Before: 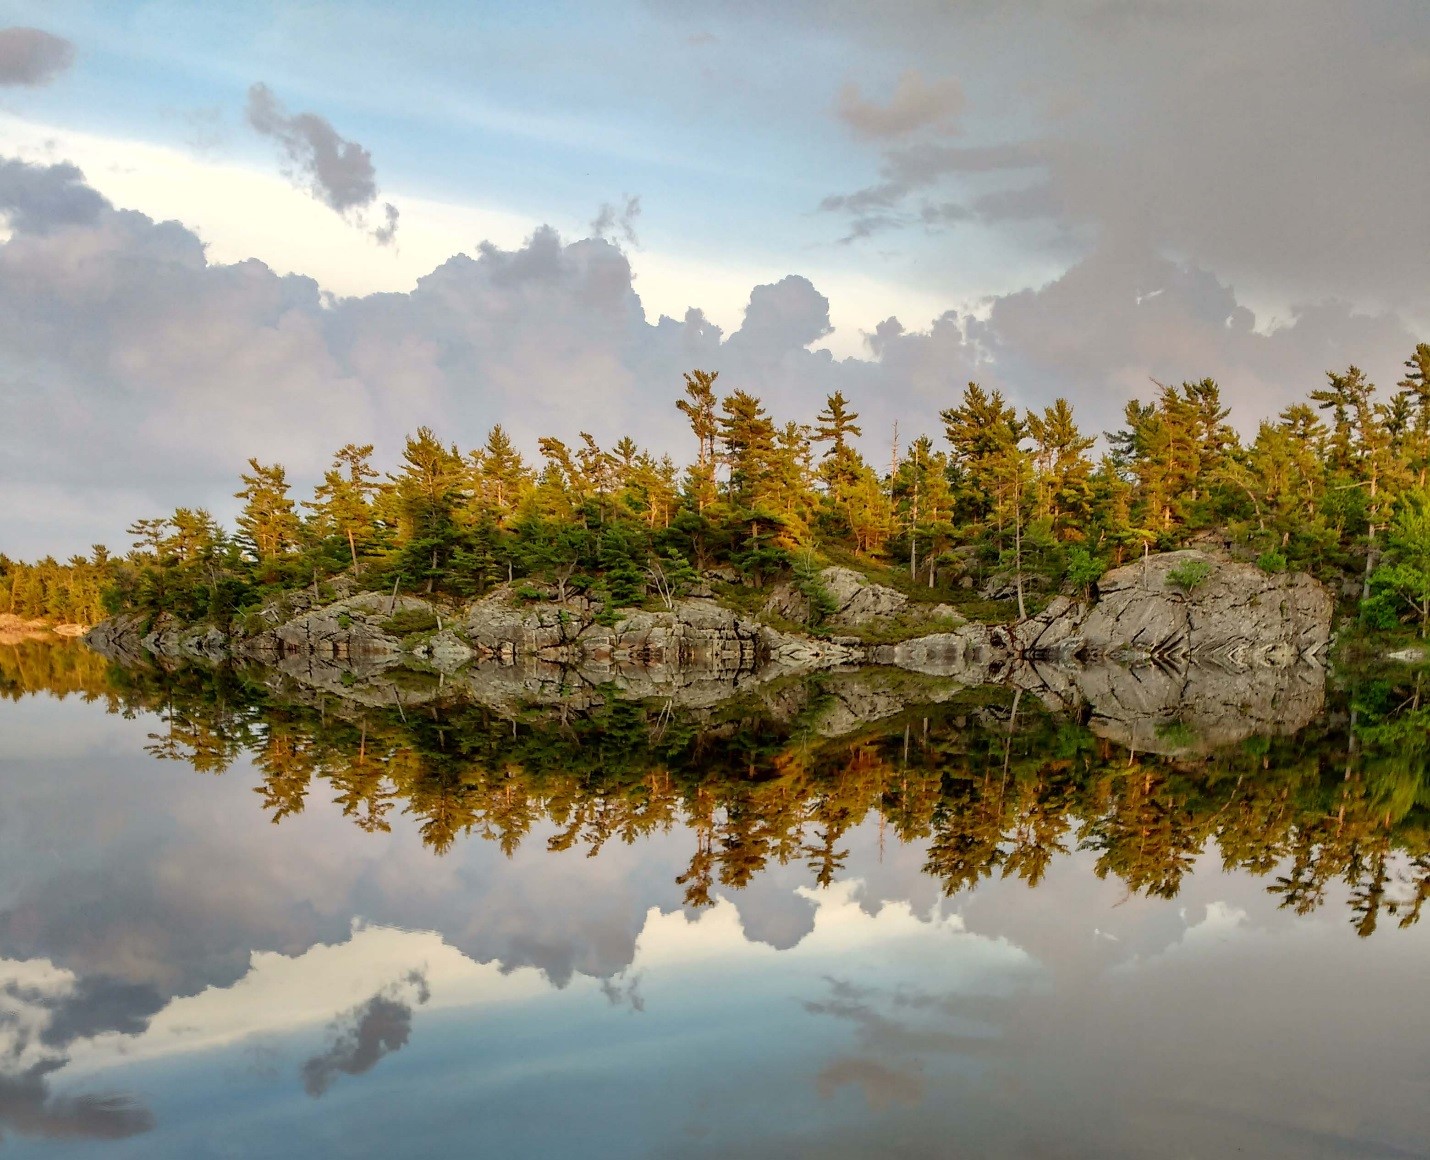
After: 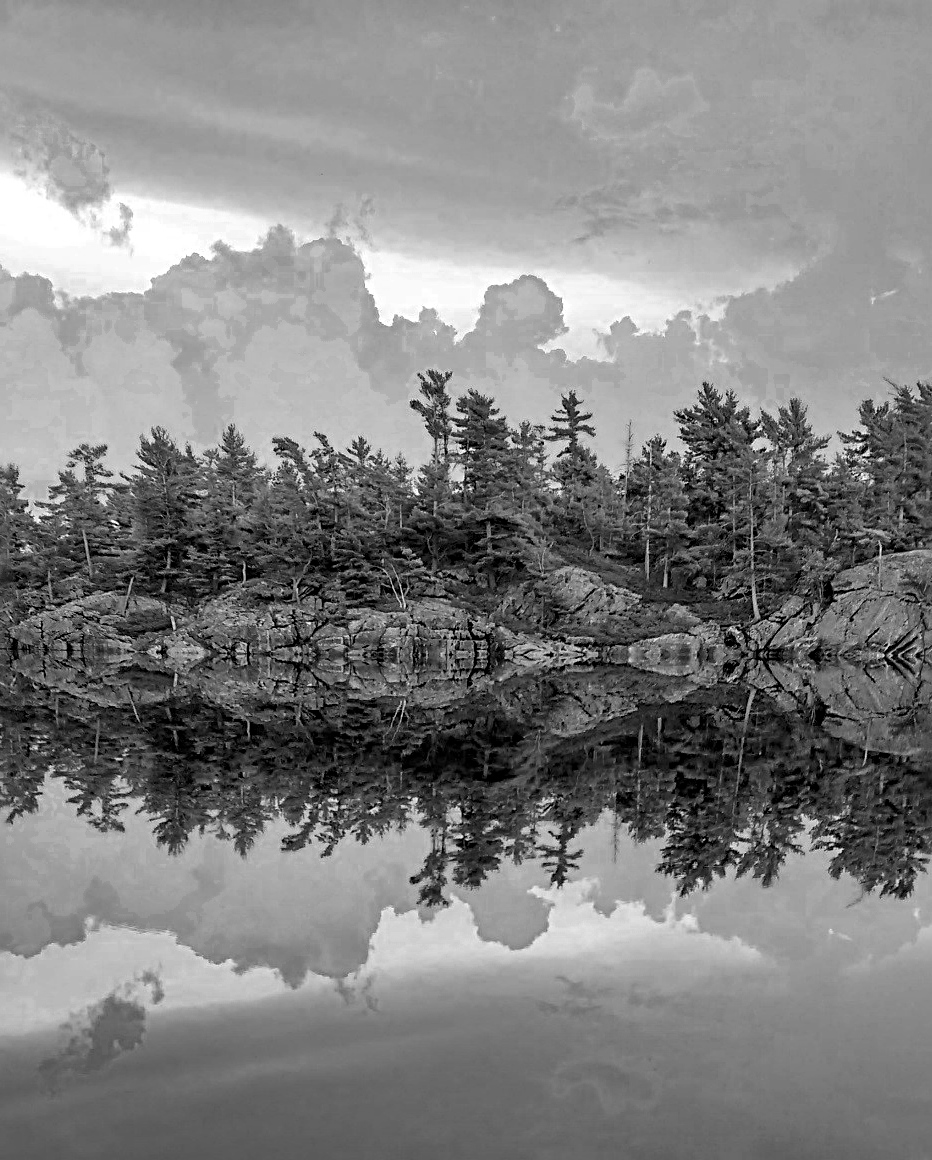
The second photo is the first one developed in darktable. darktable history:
color zones: curves: ch0 [(0.002, 0.589) (0.107, 0.484) (0.146, 0.249) (0.217, 0.352) (0.309, 0.525) (0.39, 0.404) (0.455, 0.169) (0.597, 0.055) (0.724, 0.212) (0.775, 0.691) (0.869, 0.571) (1, 0.587)]; ch1 [(0, 0) (0.143, 0) (0.286, 0) (0.429, 0) (0.571, 0) (0.714, 0) (0.857, 0)]
sharpen: radius 3.962
local contrast: mode bilateral grid, contrast 16, coarseness 37, detail 105%, midtone range 0.2
crop and rotate: left 18.659%, right 16.113%
